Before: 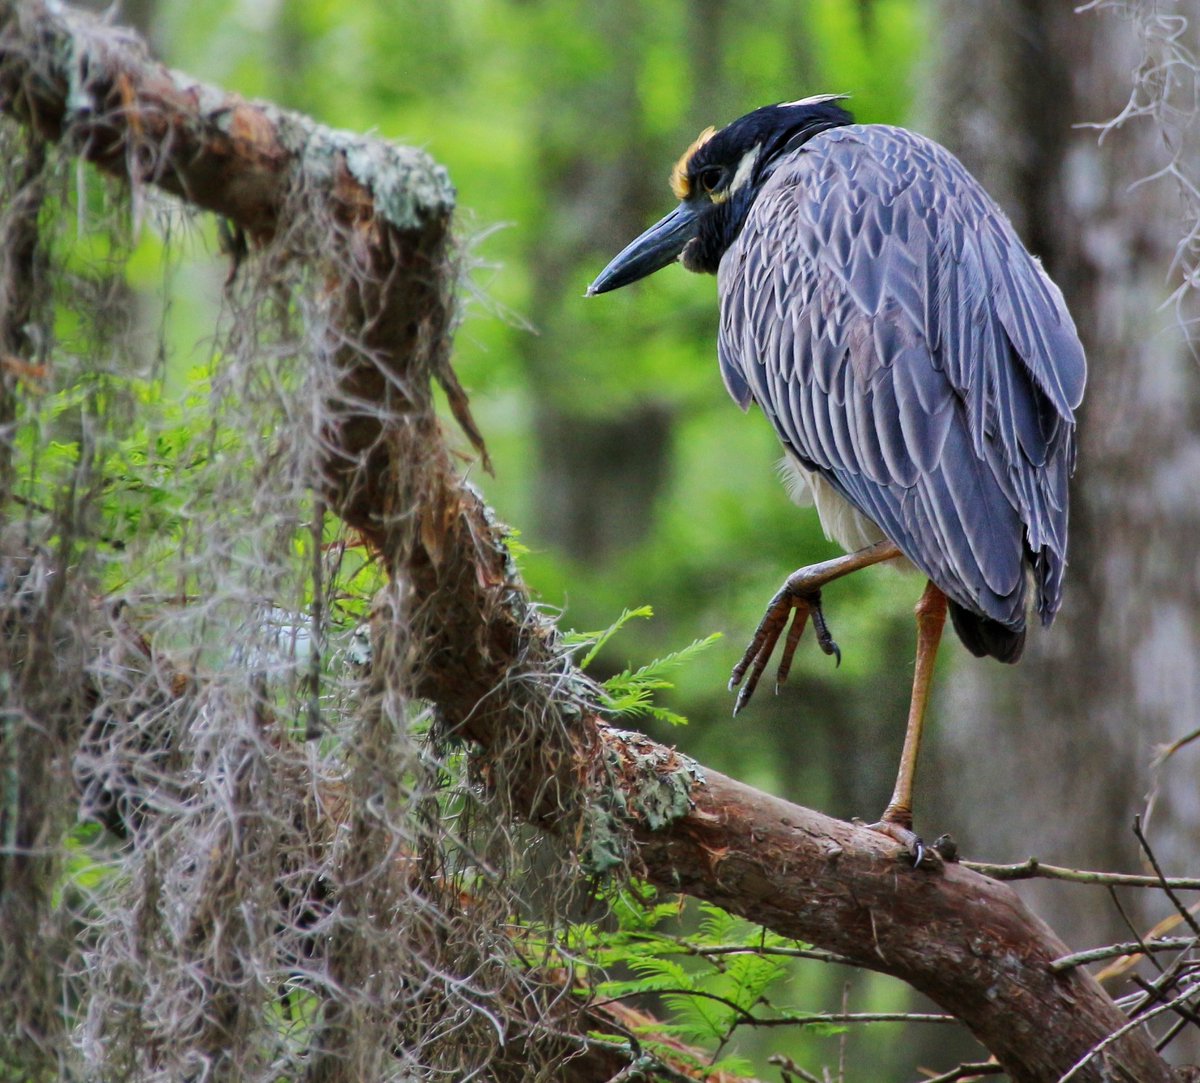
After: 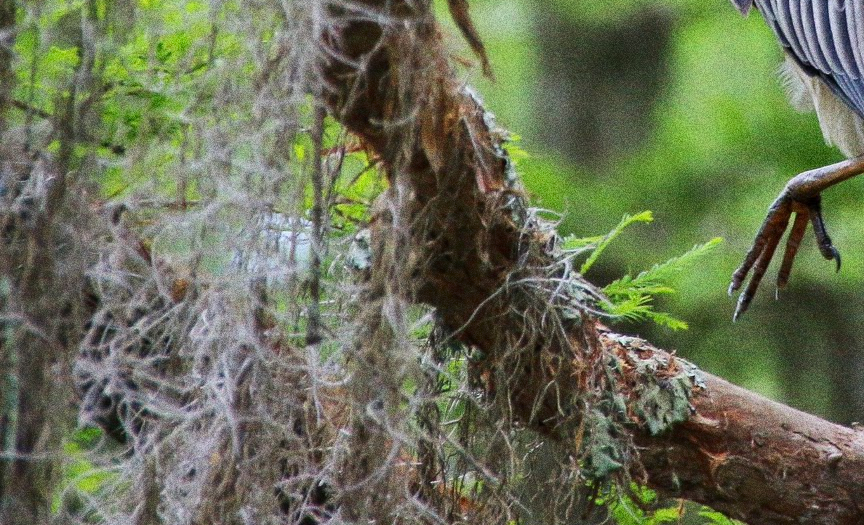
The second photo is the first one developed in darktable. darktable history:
crop: top 36.498%, right 27.964%, bottom 14.995%
grain: coarseness 10.62 ISO, strength 55.56%
contrast brightness saturation: contrast 0.1, brightness 0.02, saturation 0.02
